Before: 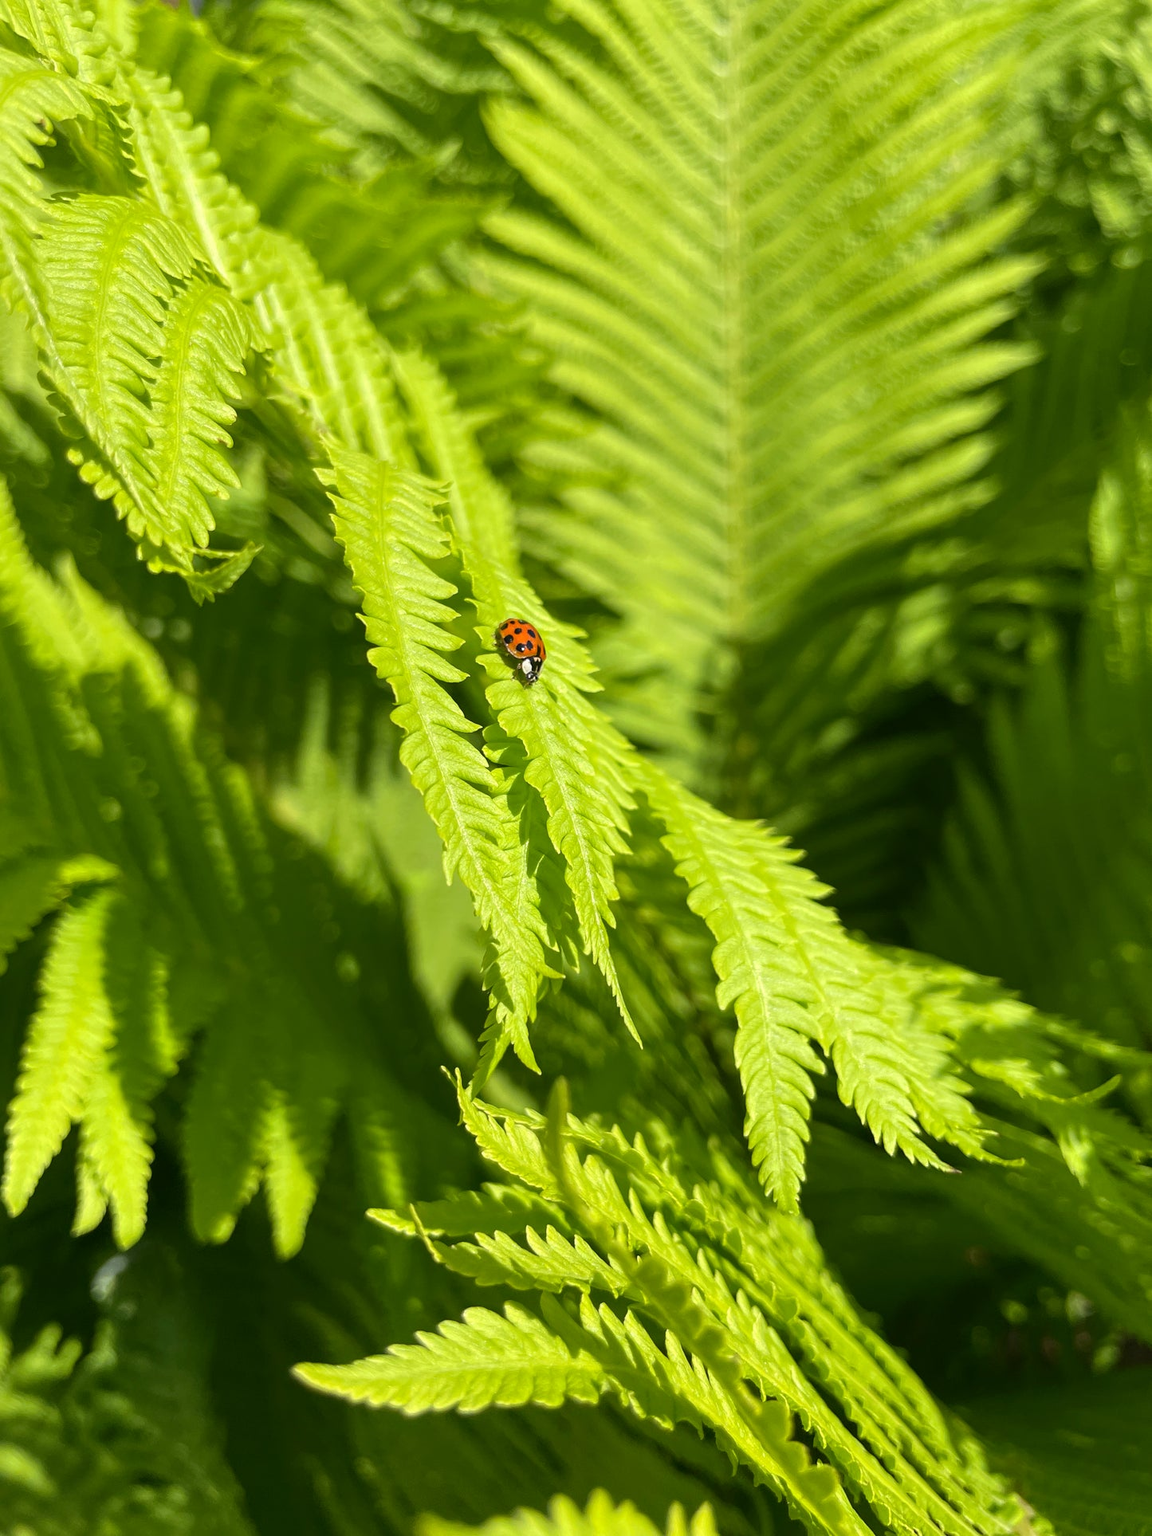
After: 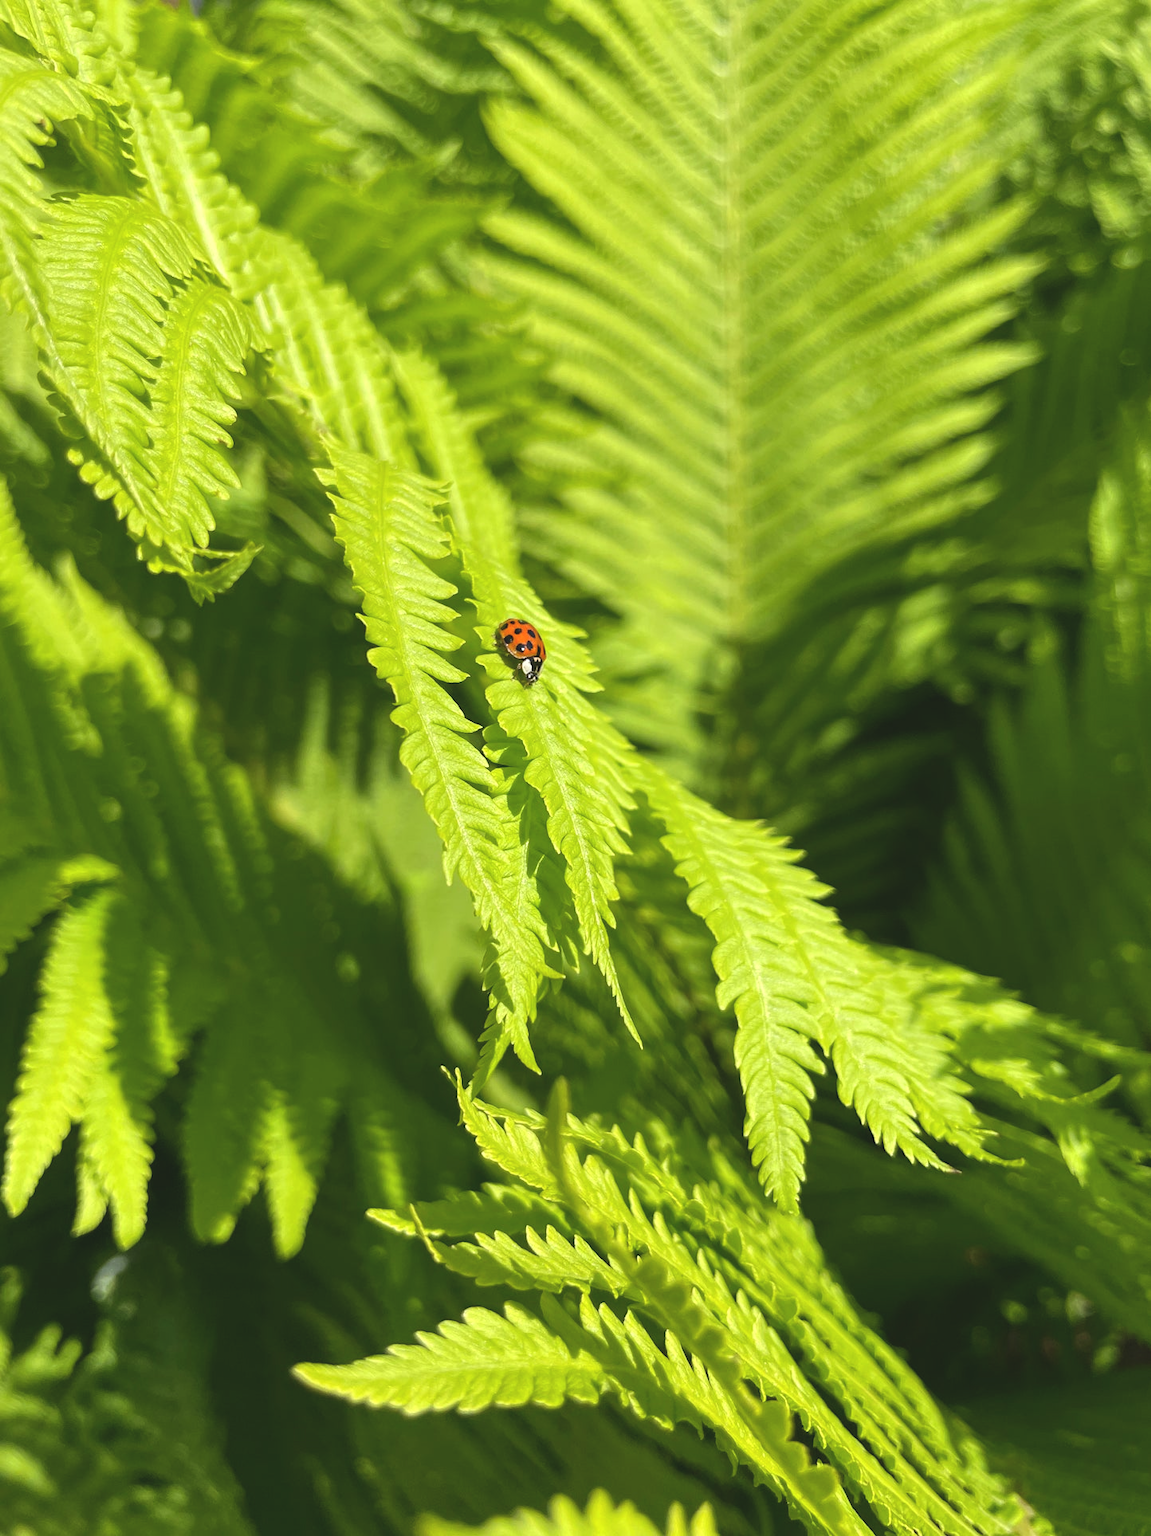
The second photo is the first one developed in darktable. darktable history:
exposure: black level correction -0.009, exposure 0.071 EV, compensate highlight preservation false
